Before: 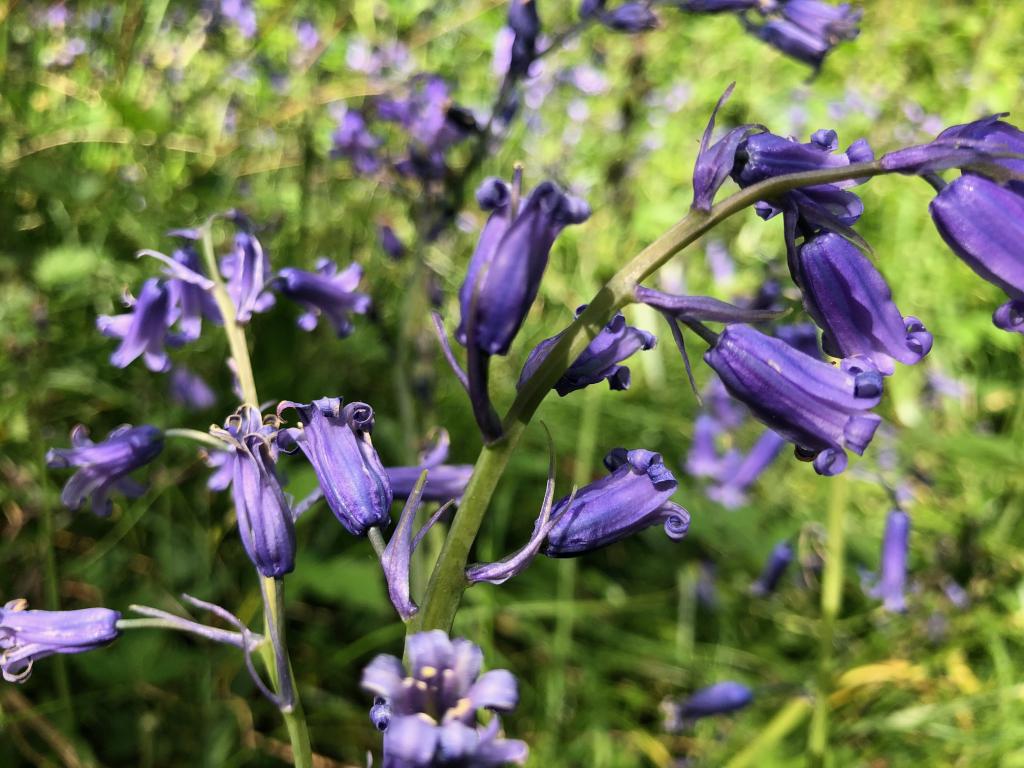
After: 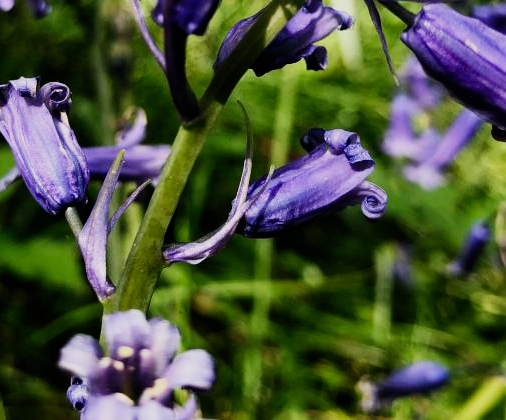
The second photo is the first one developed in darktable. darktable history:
sigmoid: contrast 1.81, skew -0.21, preserve hue 0%, red attenuation 0.1, red rotation 0.035, green attenuation 0.1, green rotation -0.017, blue attenuation 0.15, blue rotation -0.052, base primaries Rec2020
crop: left 29.672%, top 41.786%, right 20.851%, bottom 3.487%
